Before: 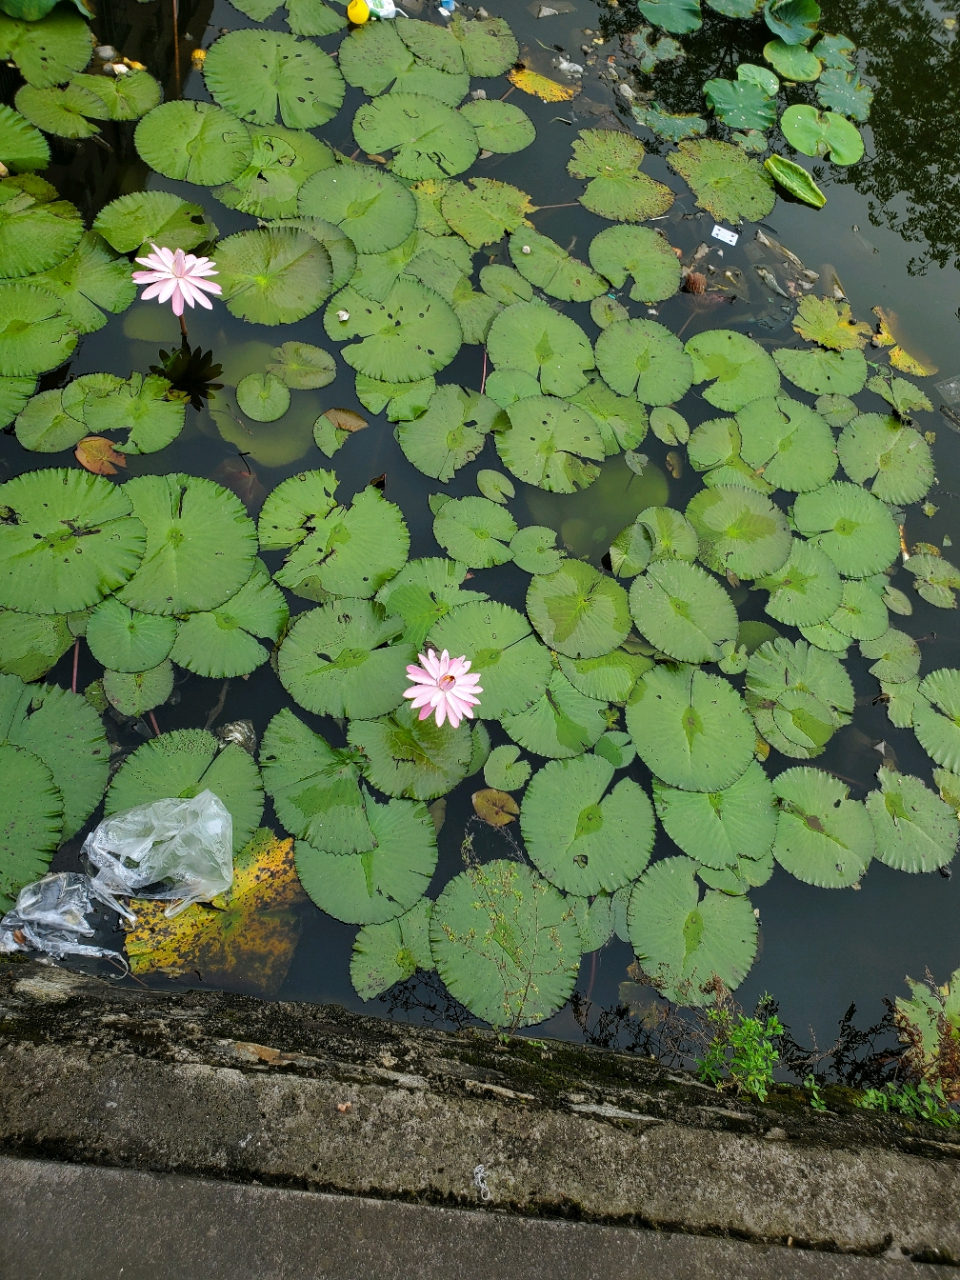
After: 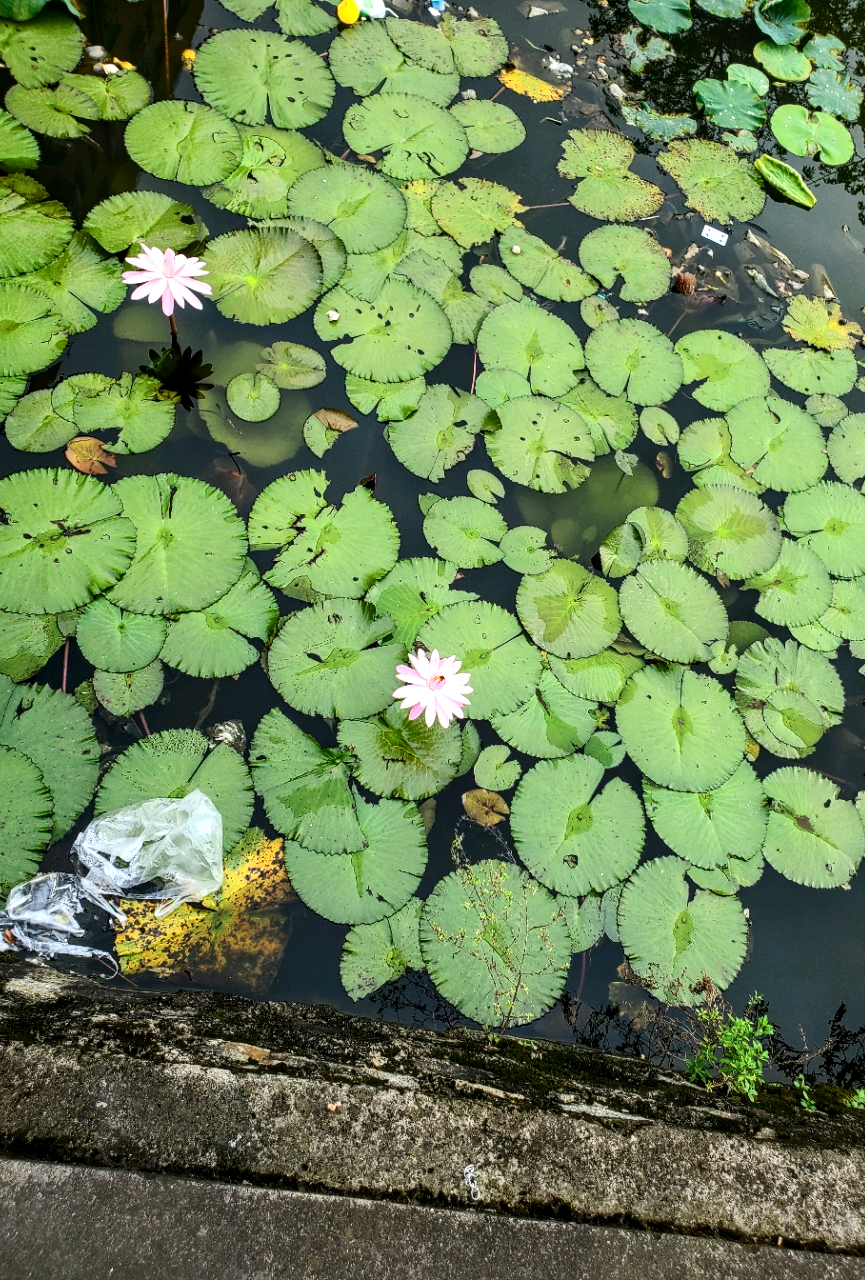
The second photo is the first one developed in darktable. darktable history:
contrast brightness saturation: contrast 0.28
crop and rotate: left 1.088%, right 8.807%
local contrast: on, module defaults
exposure: black level correction 0, exposure 0.5 EV, compensate highlight preservation false
